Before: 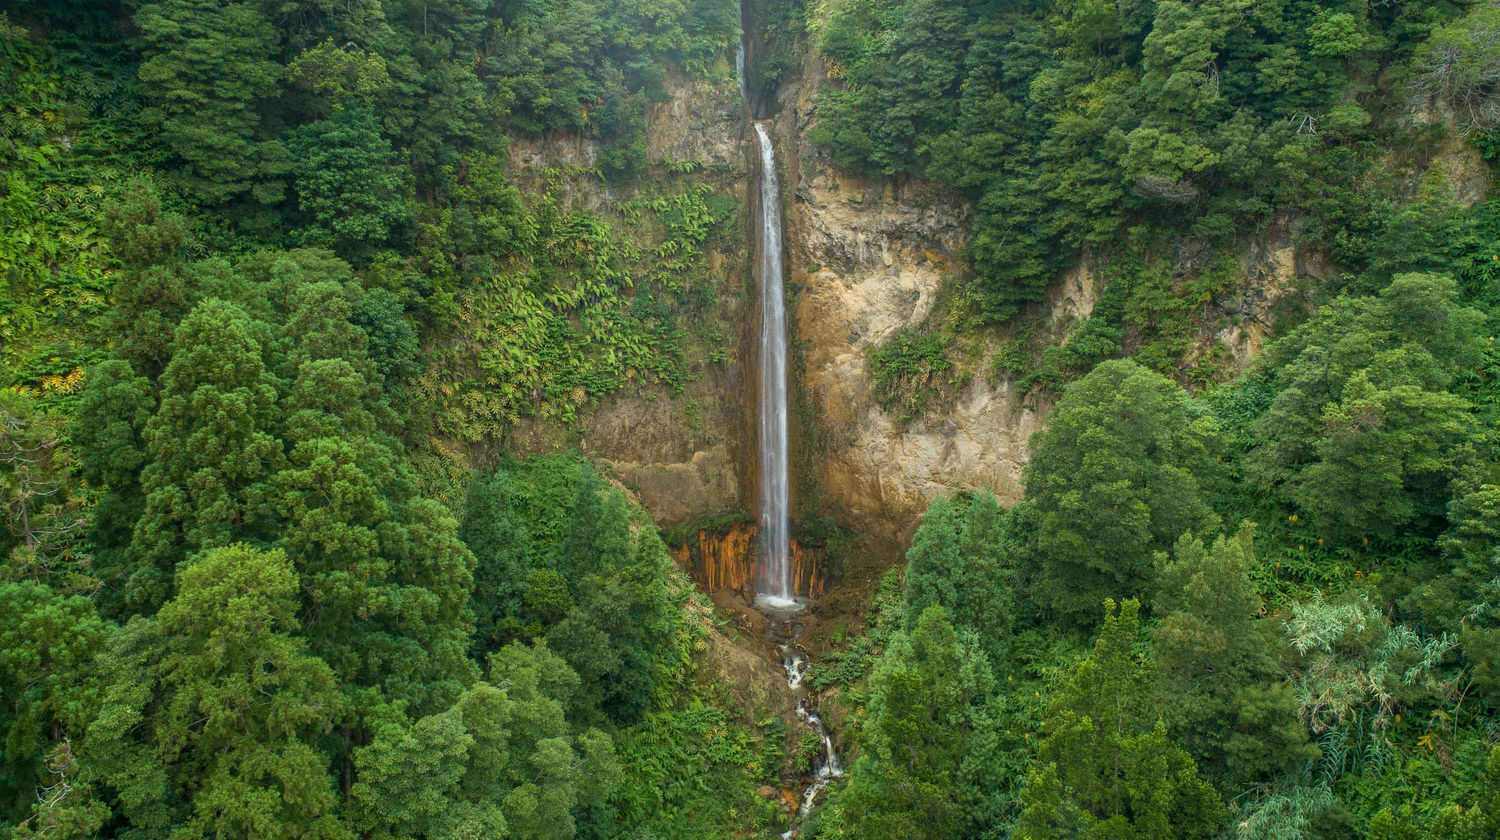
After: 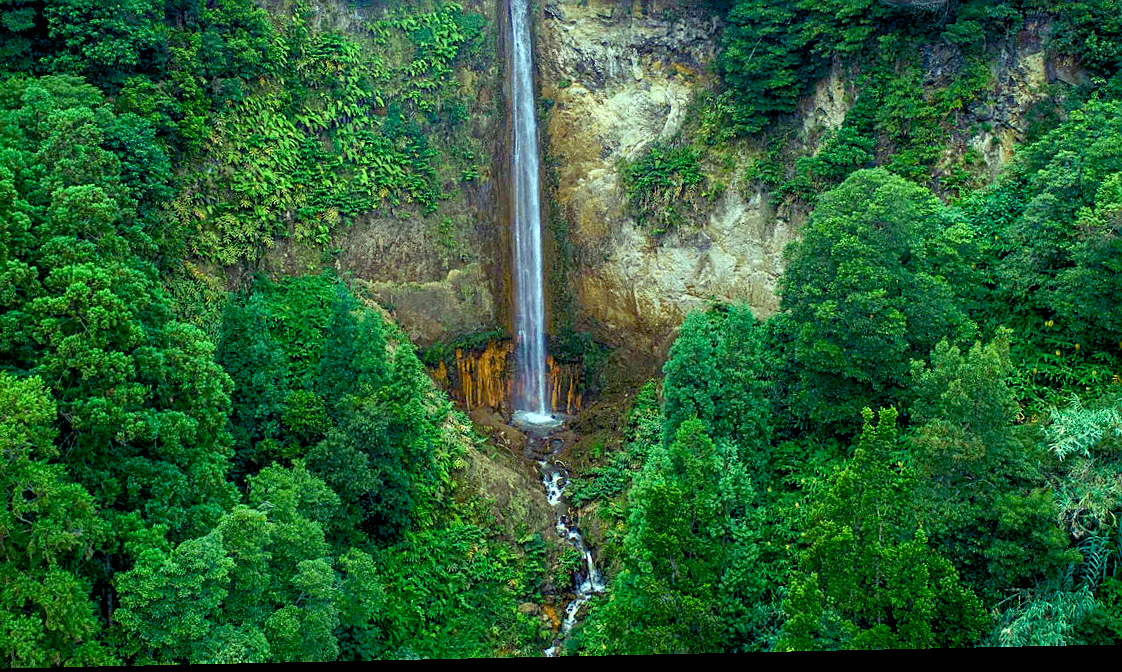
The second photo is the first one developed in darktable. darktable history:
color balance rgb: shadows lift › luminance -21.66%, shadows lift › chroma 8.98%, shadows lift › hue 283.37°, power › chroma 1.05%, power › hue 25.59°, highlights gain › luminance 6.08%, highlights gain › chroma 2.55%, highlights gain › hue 90°, global offset › luminance -0.87%, perceptual saturation grading › global saturation 25%, perceptual saturation grading › highlights -28.39%, perceptual saturation grading › shadows 33.98%
crop: left 16.871%, top 22.857%, right 9.116%
sharpen: on, module defaults
color calibration: illuminant custom, x 0.432, y 0.395, temperature 3098 K
exposure: black level correction 0.005, exposure 0.286 EV, compensate highlight preservation false
color correction: highlights a* 2.72, highlights b* 22.8
rotate and perspective: rotation -1.24°, automatic cropping off
